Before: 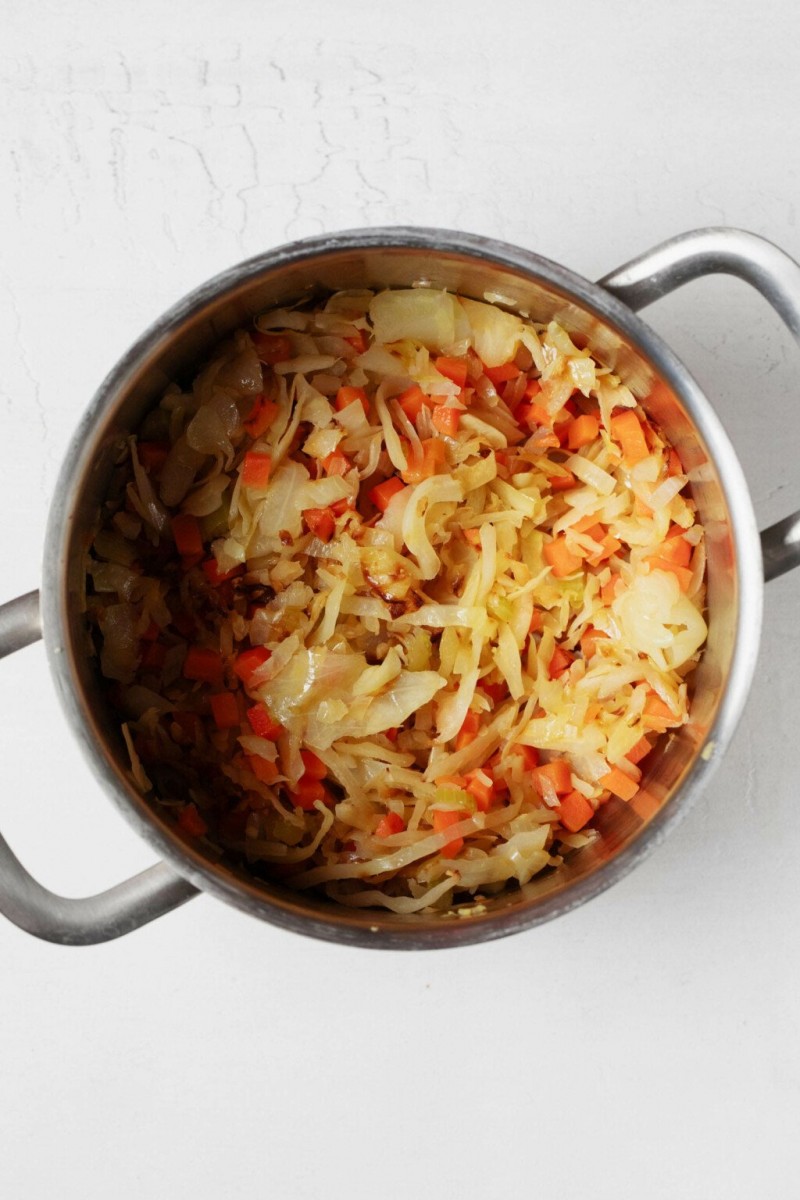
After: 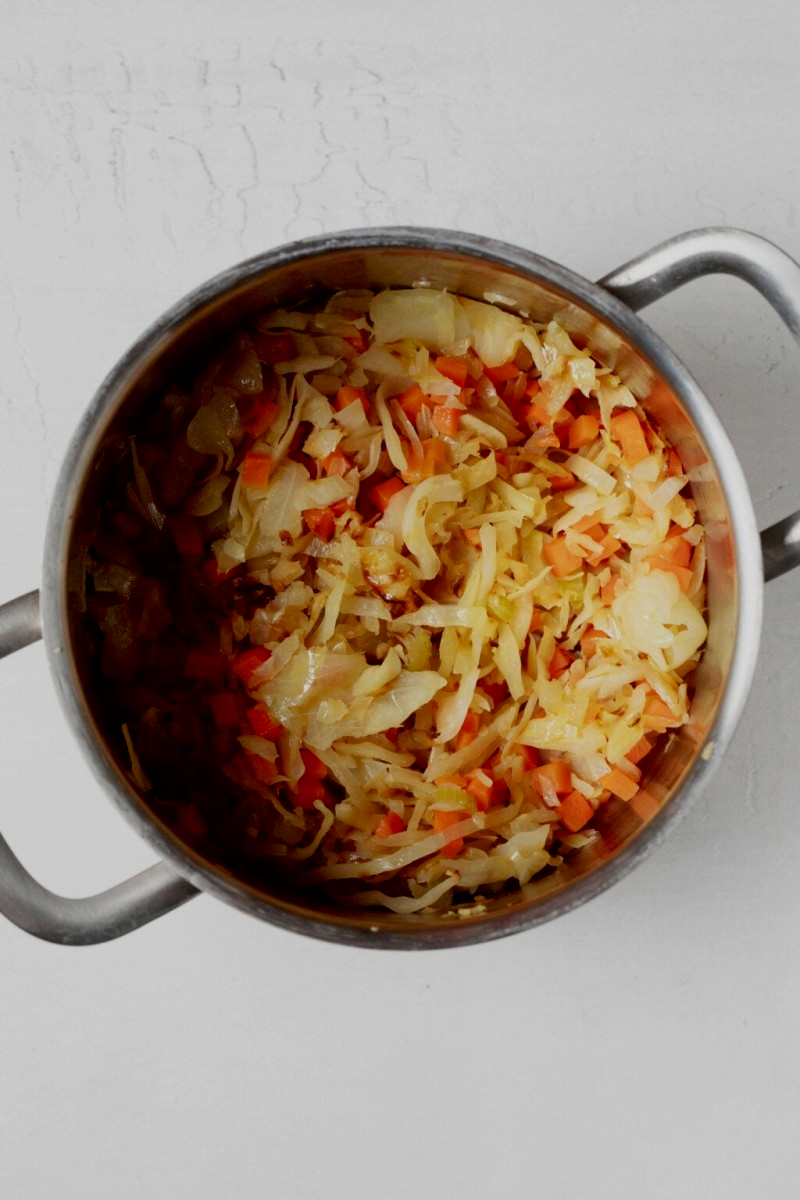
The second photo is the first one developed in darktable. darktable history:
exposure: black level correction 0.011, exposure -0.478 EV, compensate highlight preservation false
local contrast: mode bilateral grid, contrast 100, coarseness 100, detail 108%, midtone range 0.2
